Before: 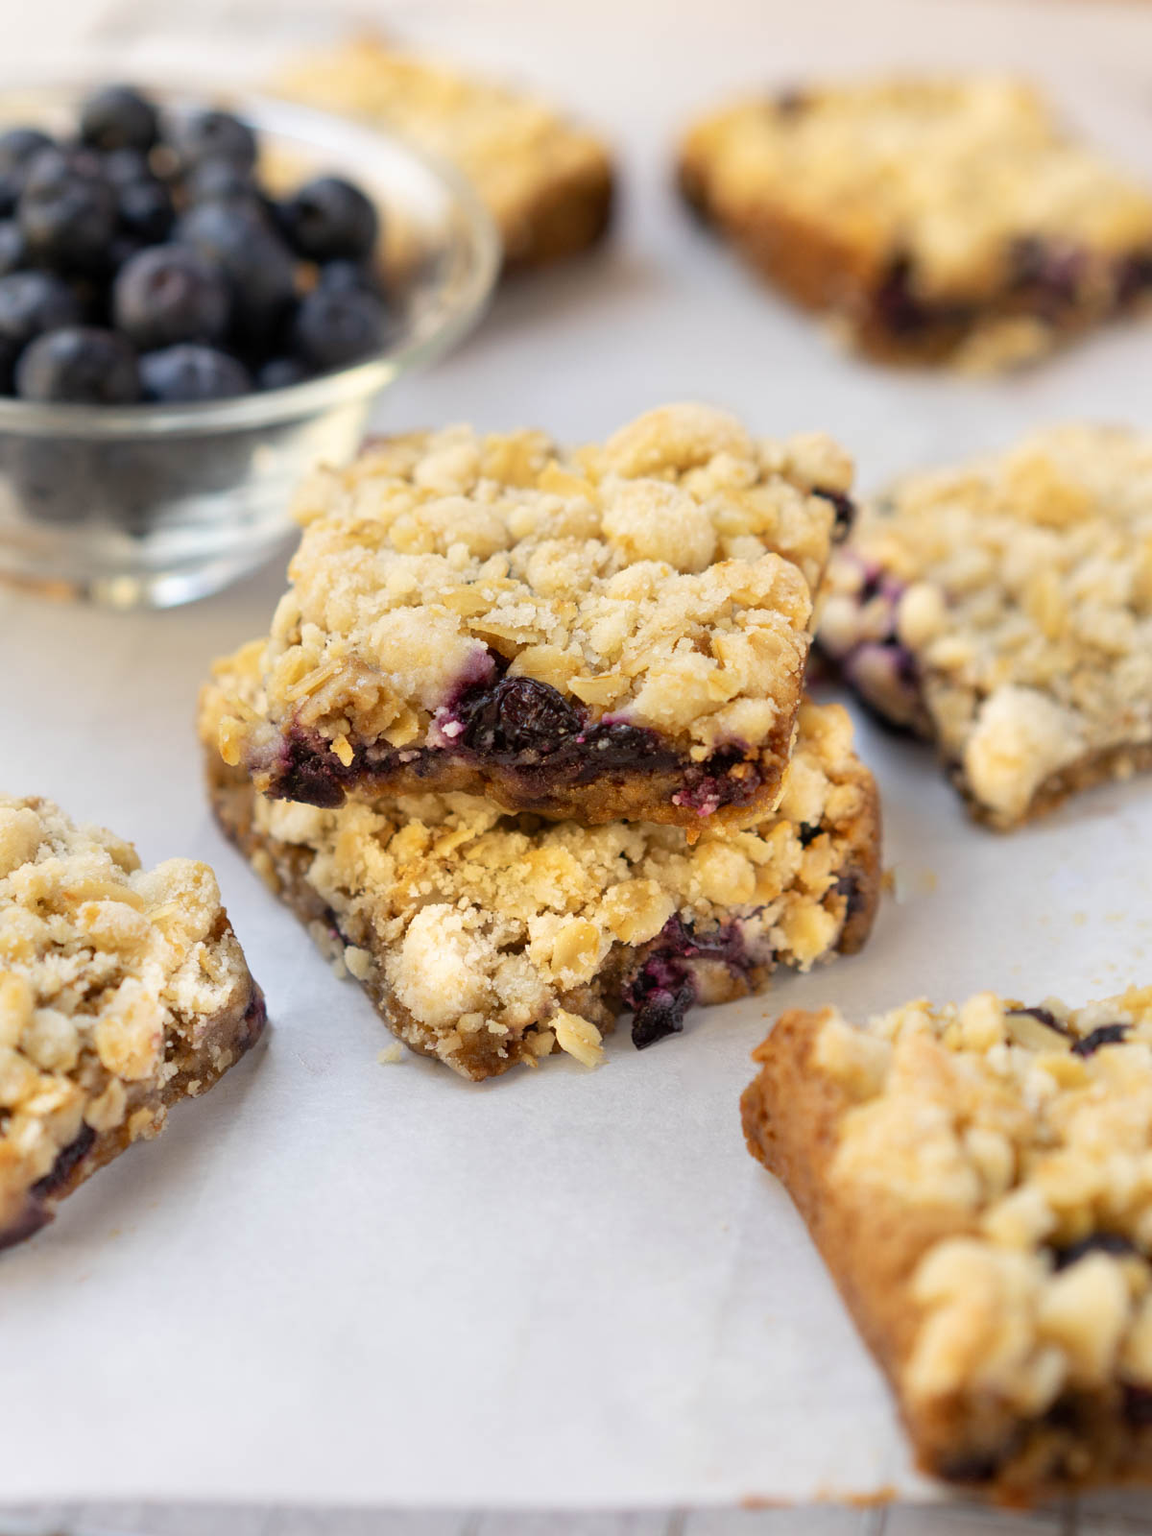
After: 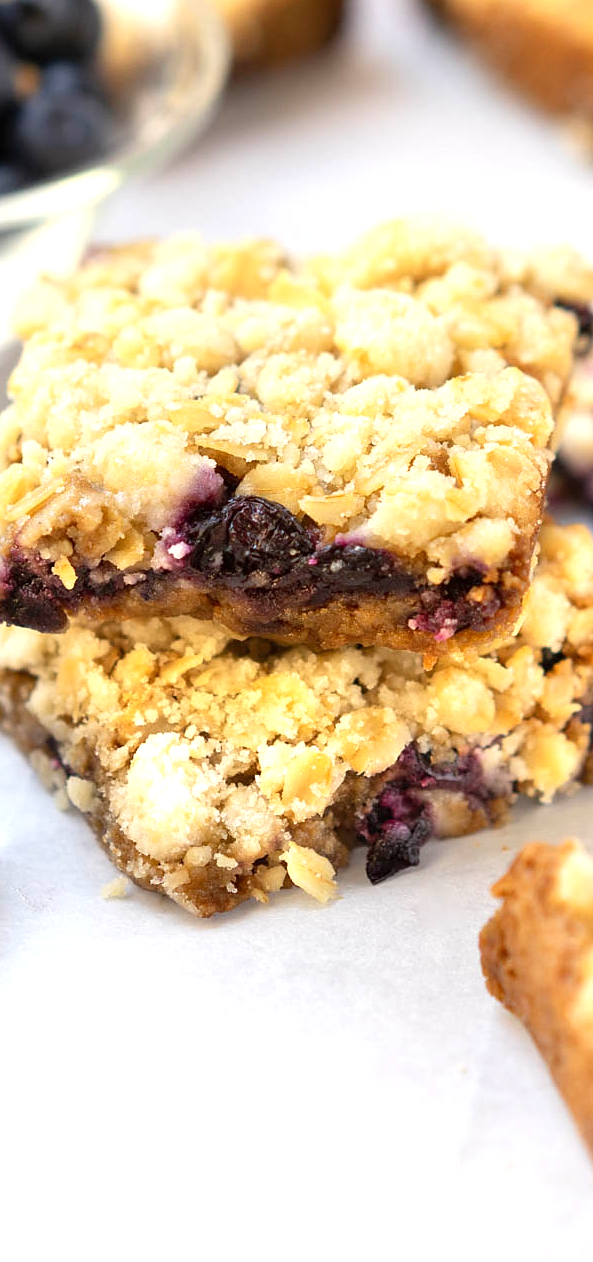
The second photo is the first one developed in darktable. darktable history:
exposure: exposure 0.608 EV, compensate exposure bias true, compensate highlight preservation false
sharpen: radius 0.986
crop and rotate: angle 0.012°, left 24.381%, top 13.073%, right 26.125%, bottom 7.983%
